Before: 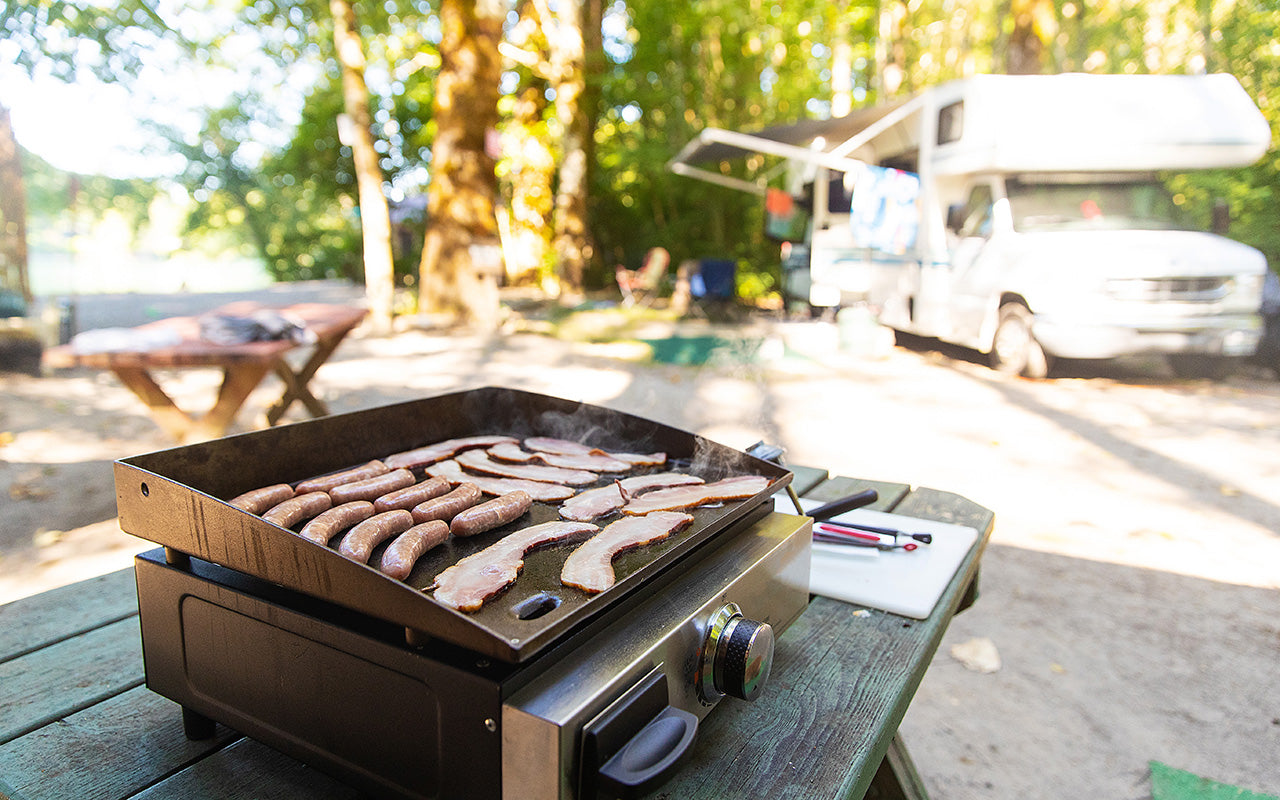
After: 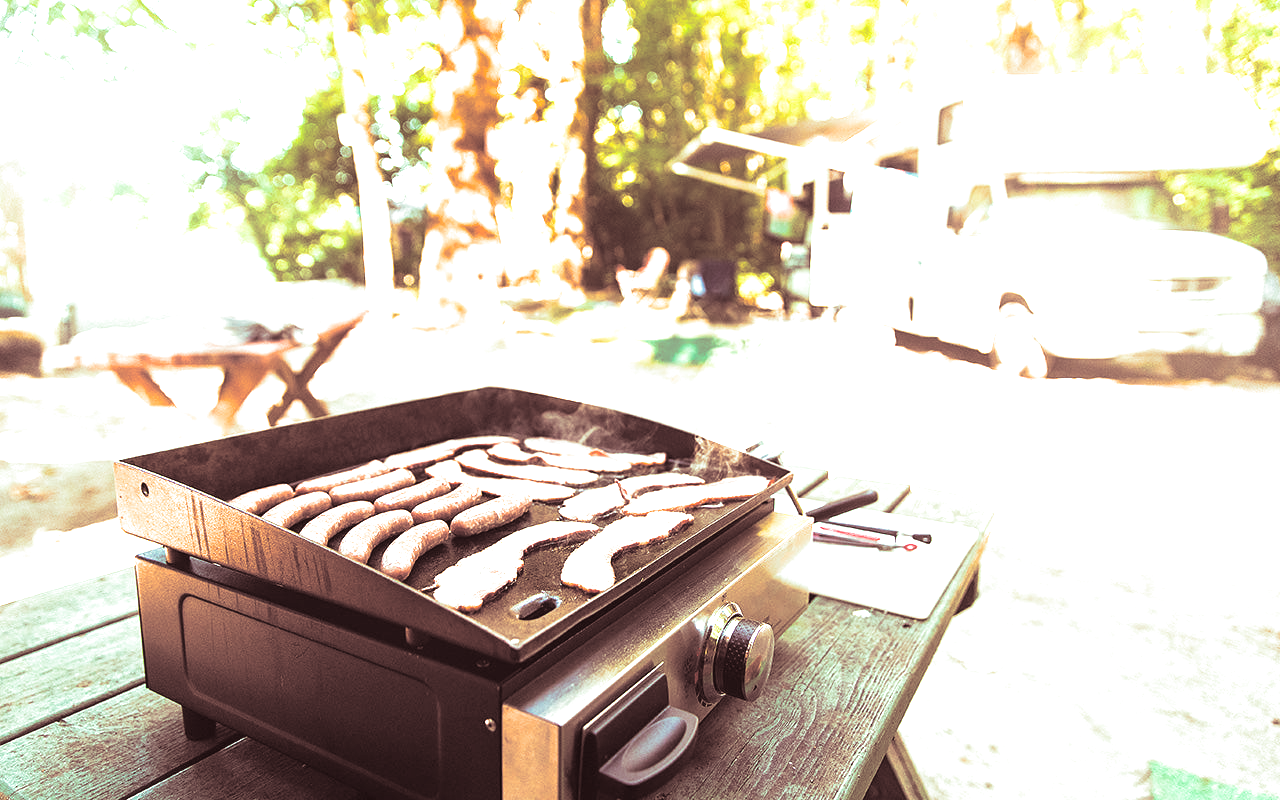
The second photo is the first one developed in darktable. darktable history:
split-toning: shadows › saturation 0.3, highlights › hue 180°, highlights › saturation 0.3, compress 0%
exposure: black level correction -0.002, exposure 1.35 EV, compensate highlight preservation false
white balance: red 1.08, blue 0.791
